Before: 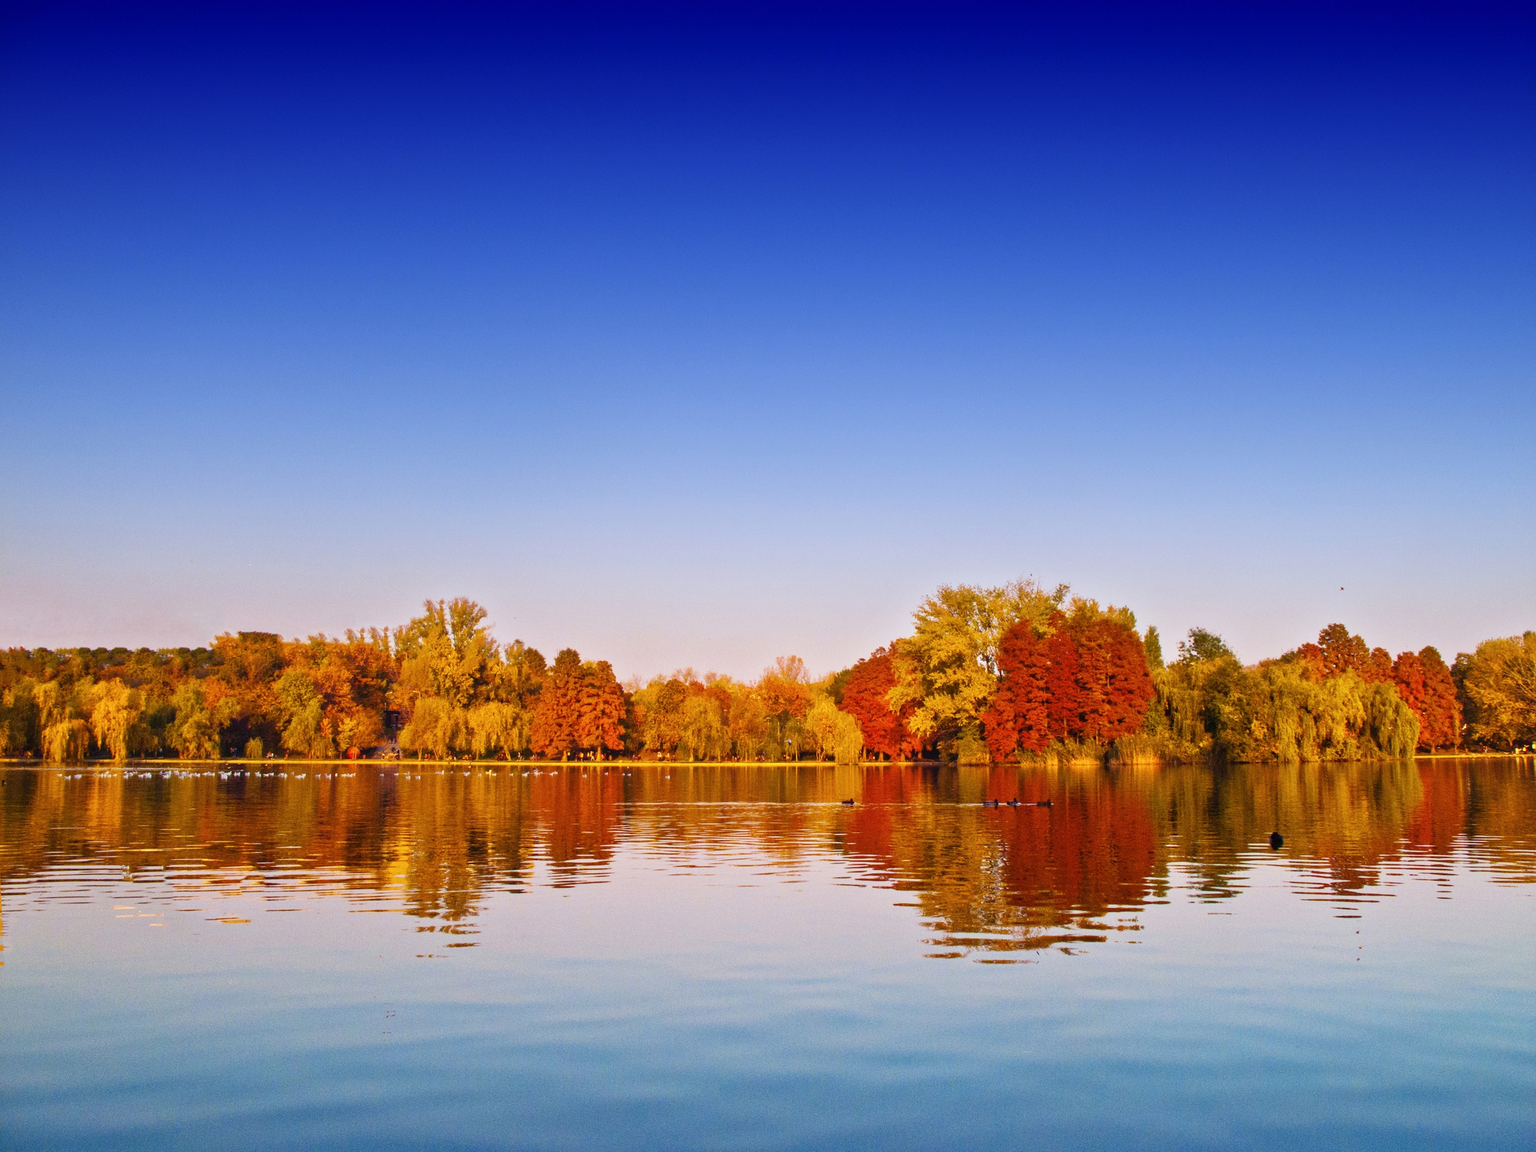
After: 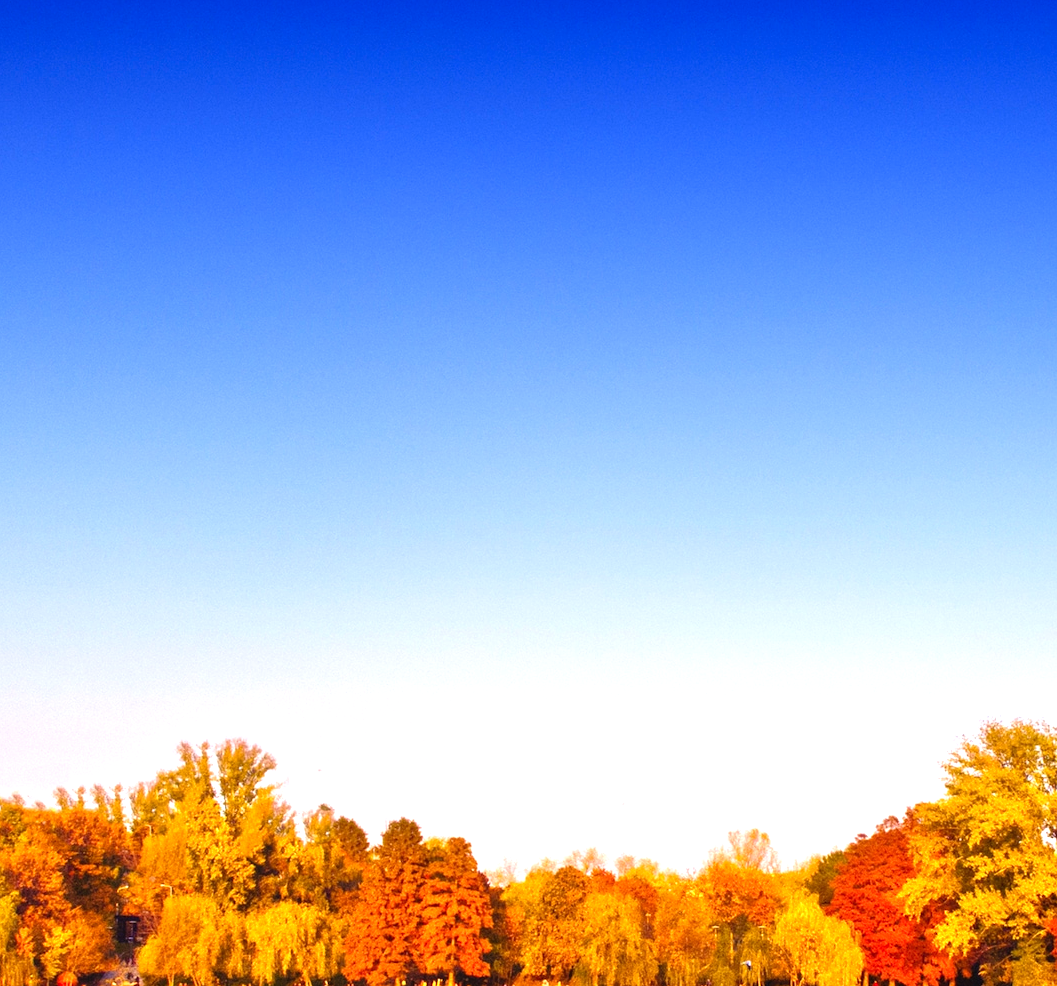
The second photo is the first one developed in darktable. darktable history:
crop: left 20.248%, top 10.86%, right 35.675%, bottom 34.321%
levels: levels [0, 0.394, 0.787]
